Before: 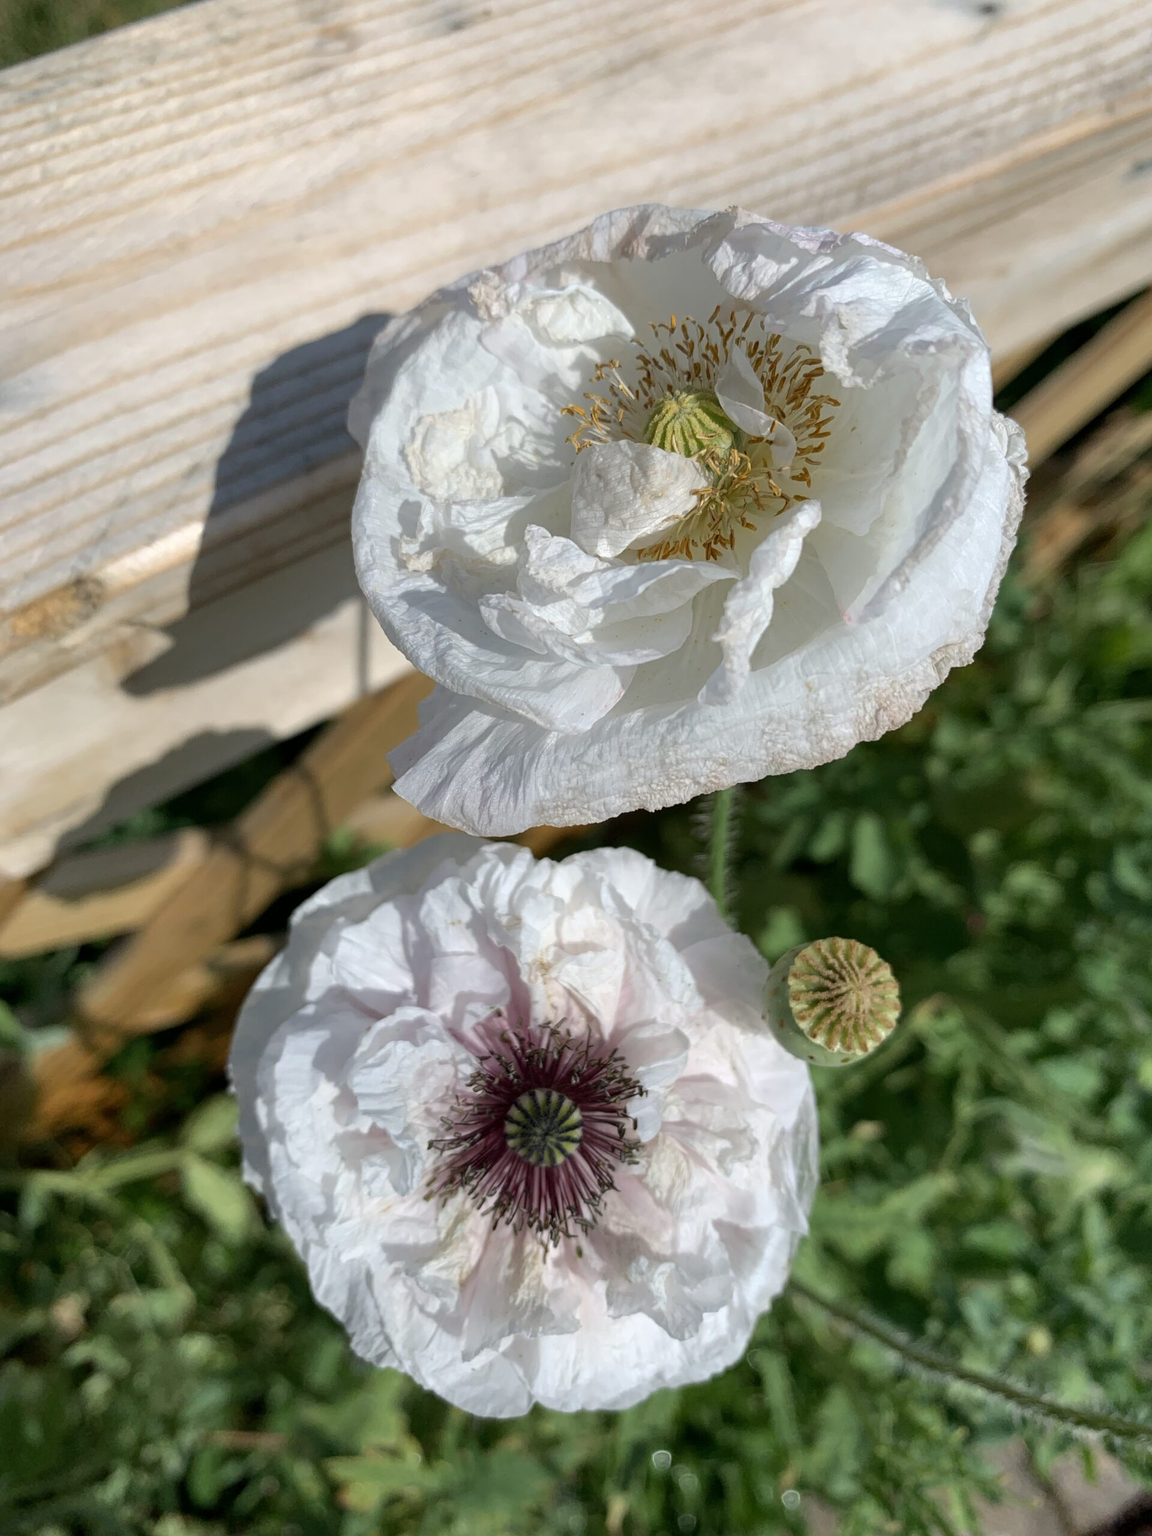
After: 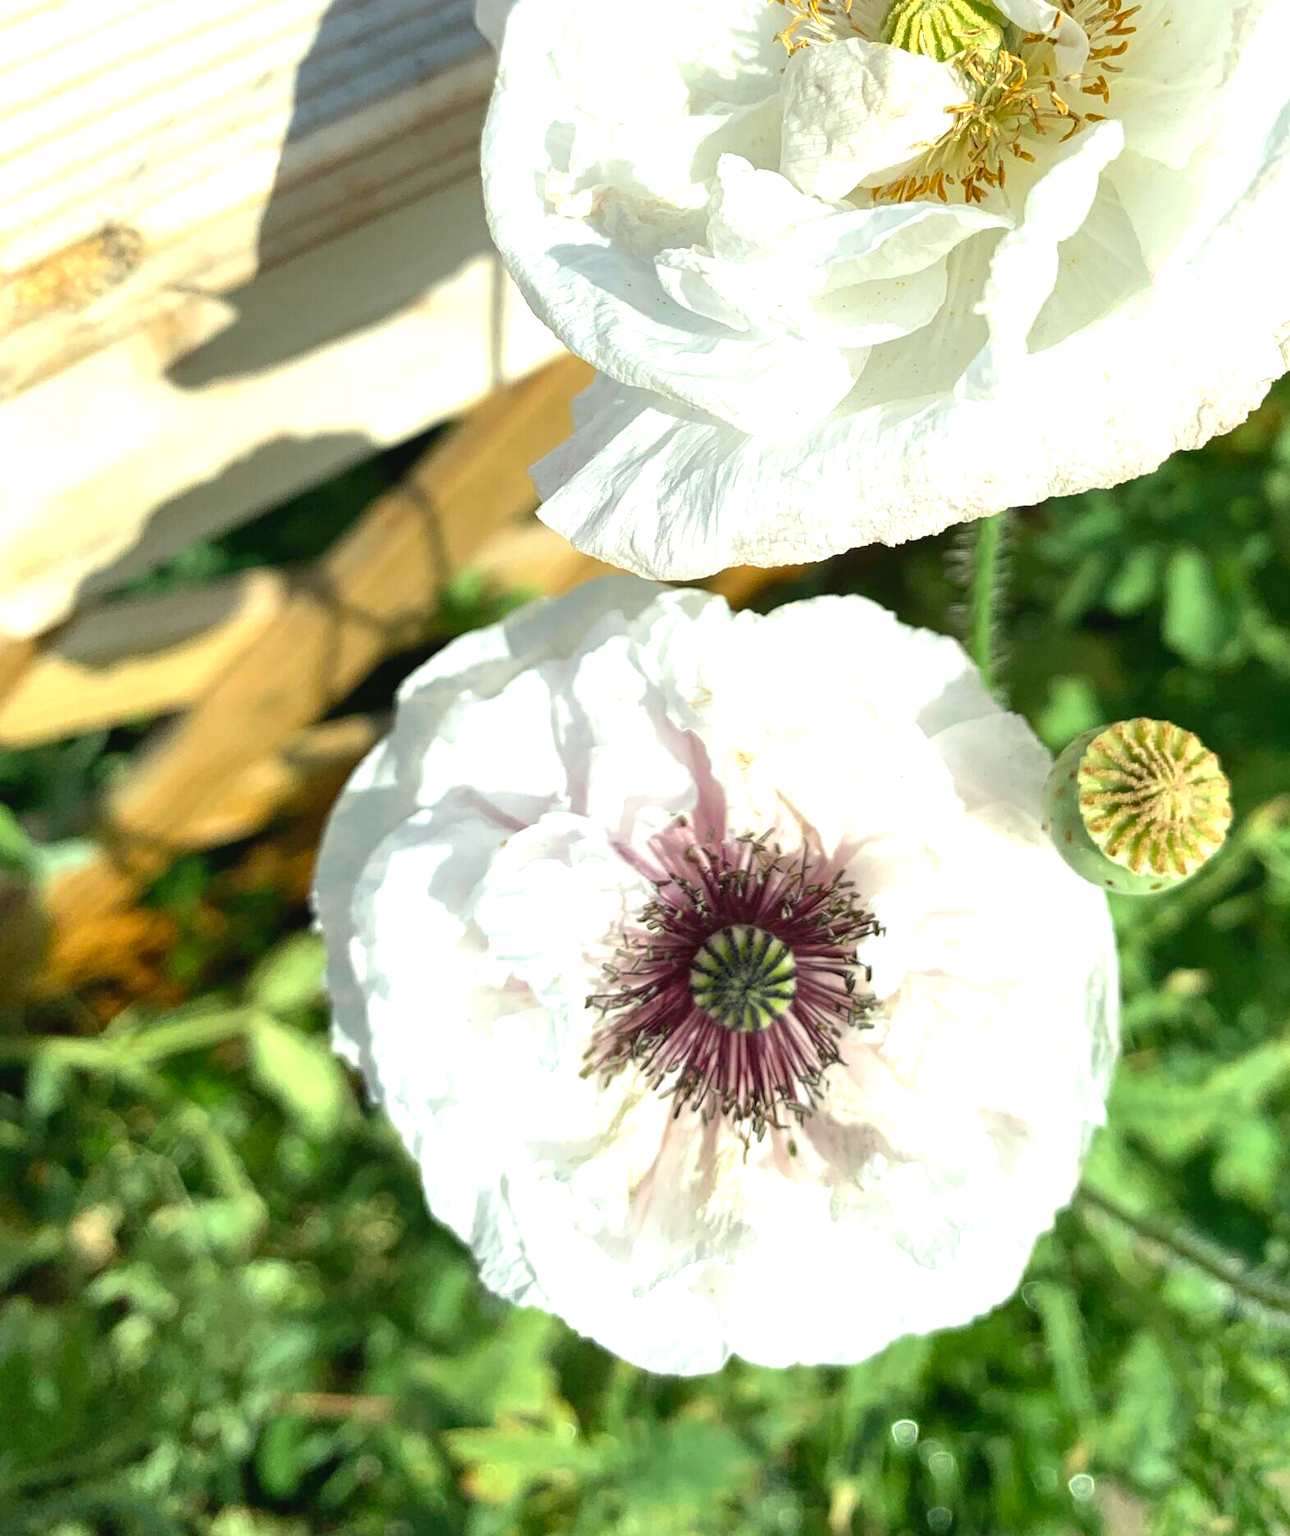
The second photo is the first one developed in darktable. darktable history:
tone equalizer: on, module defaults
exposure: black level correction -0.002, exposure 1.36 EV, compensate exposure bias true, compensate highlight preservation false
color correction: highlights a* -5.69, highlights b* 10.78
local contrast: mode bilateral grid, contrast 100, coarseness 99, detail 109%, midtone range 0.2
crop: top 26.865%, right 18.048%
